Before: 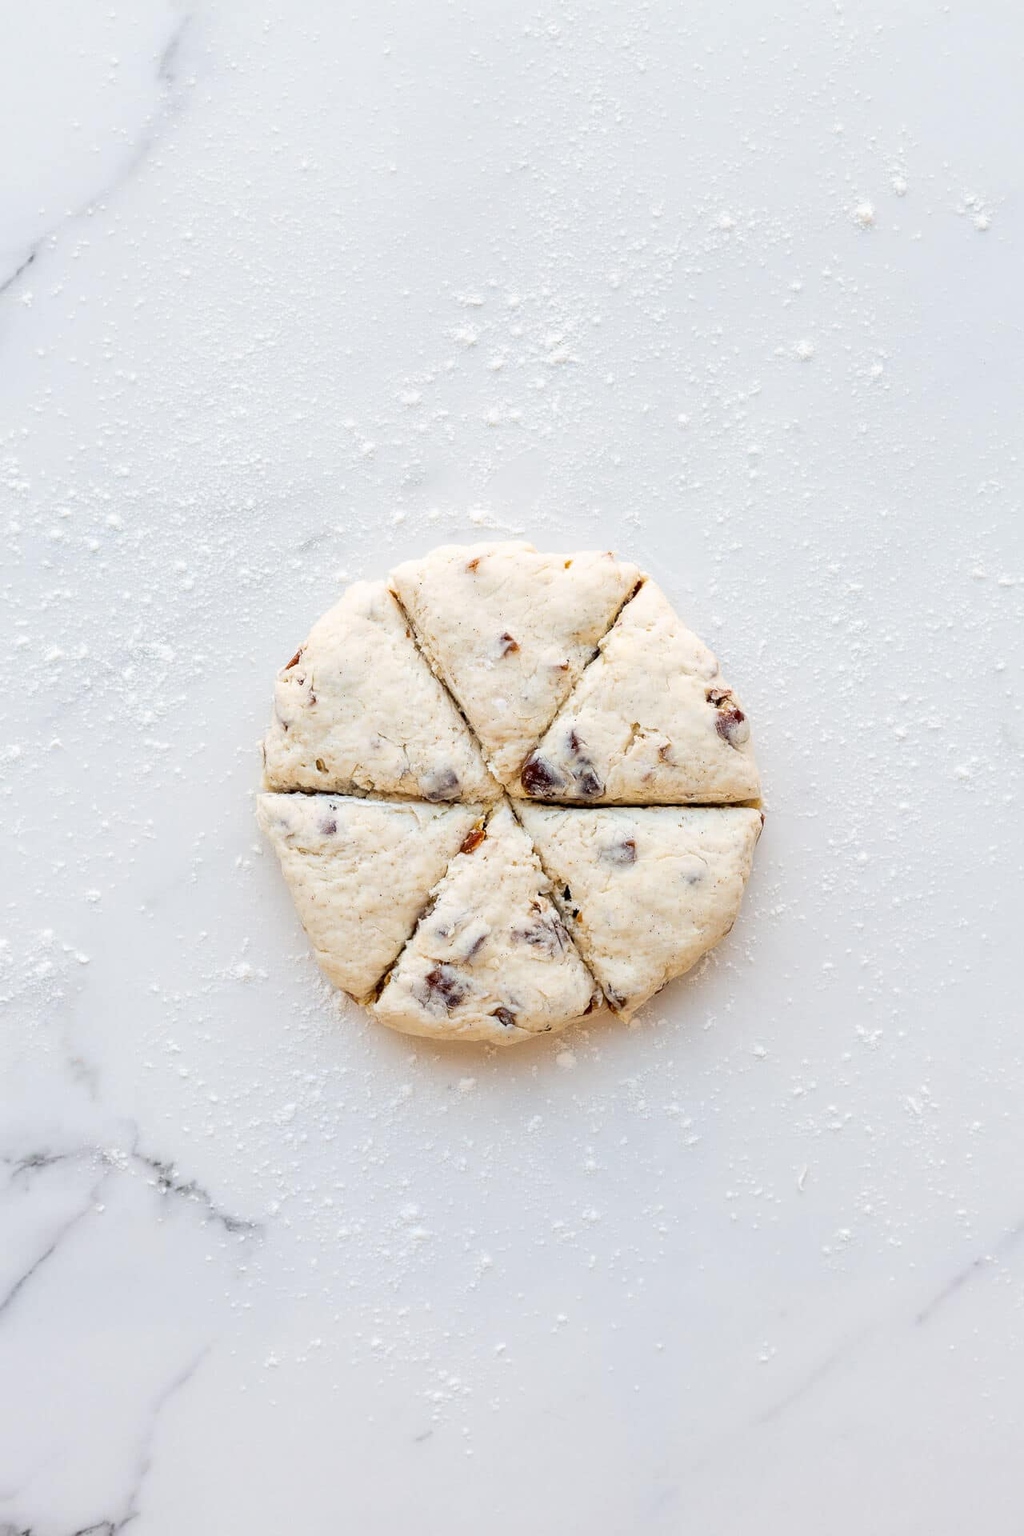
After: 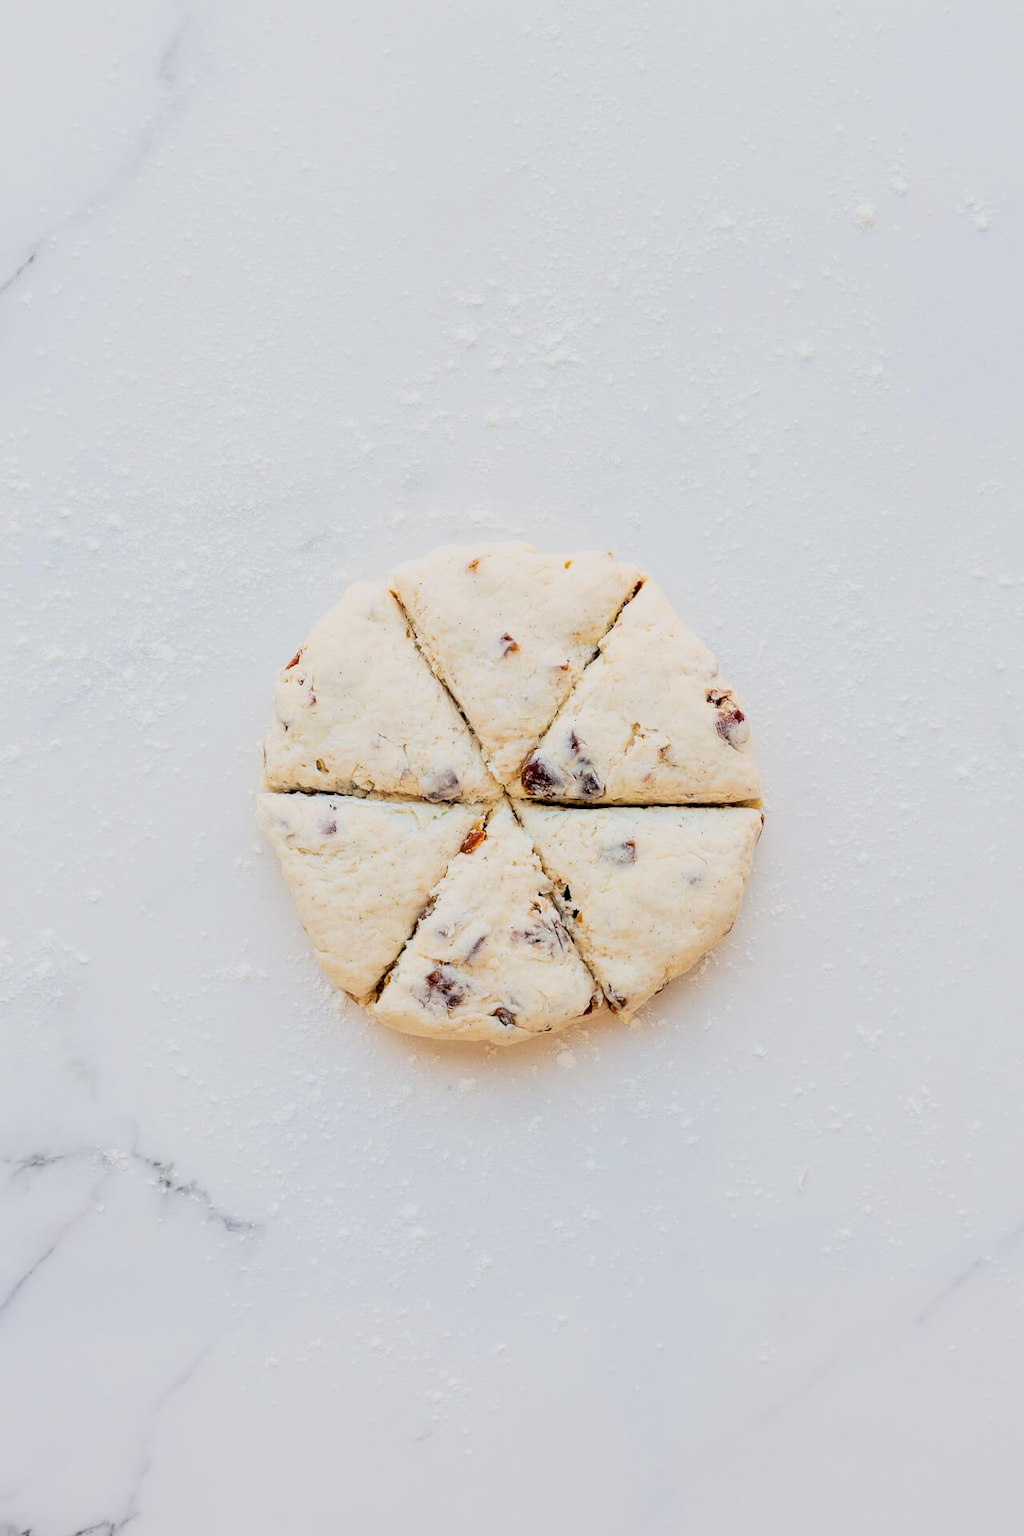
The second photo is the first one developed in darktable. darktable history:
filmic rgb: black relative exposure -16 EV, white relative exposure 6.93 EV, threshold 2.98 EV, hardness 4.65, color science v6 (2022), enable highlight reconstruction true
tone equalizer: -8 EV -0.42 EV, -7 EV -0.371 EV, -6 EV -0.358 EV, -5 EV -0.26 EV, -3 EV 0.232 EV, -2 EV 0.362 EV, -1 EV 0.396 EV, +0 EV 0.403 EV, smoothing diameter 24.84%, edges refinement/feathering 12.38, preserve details guided filter
